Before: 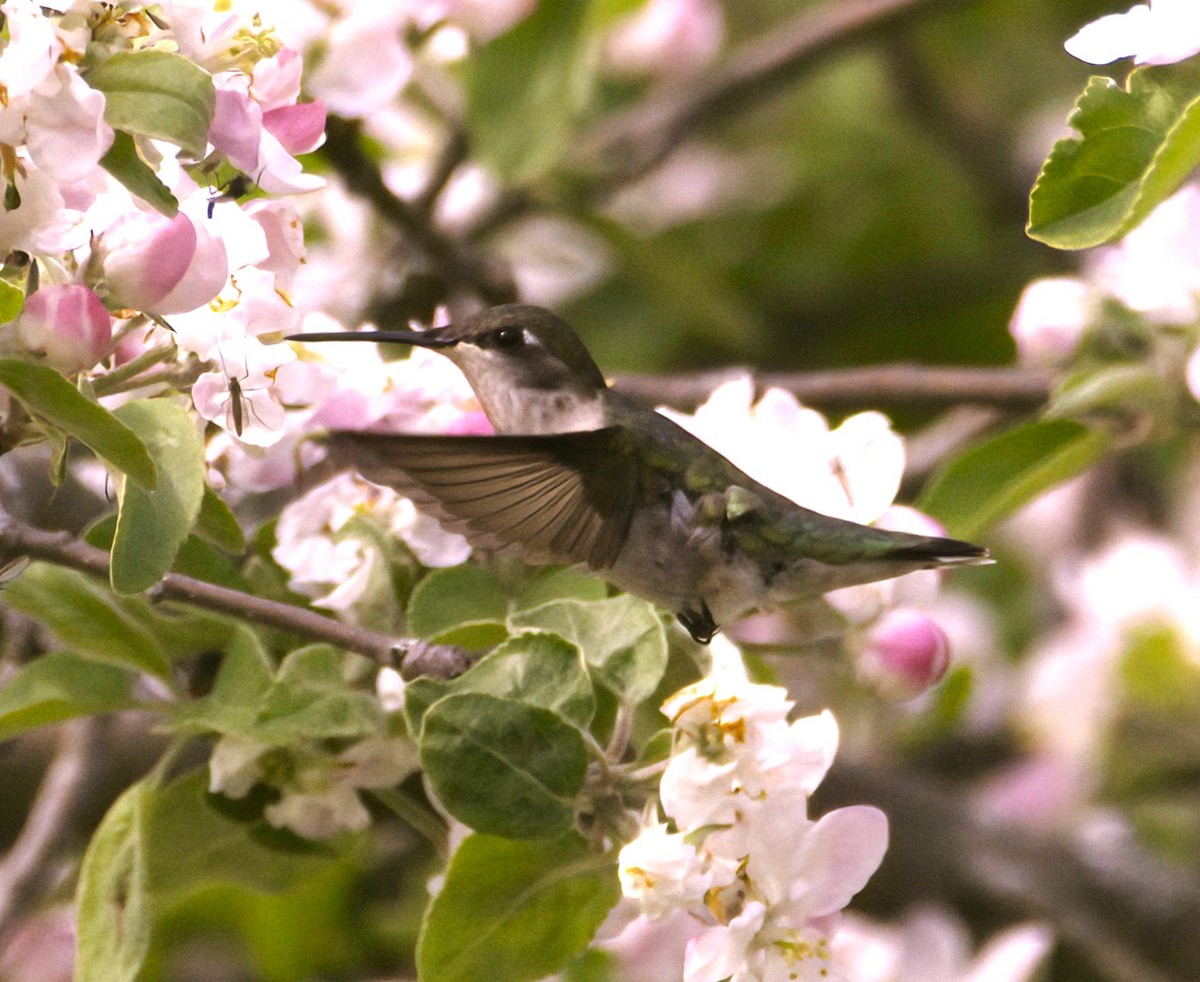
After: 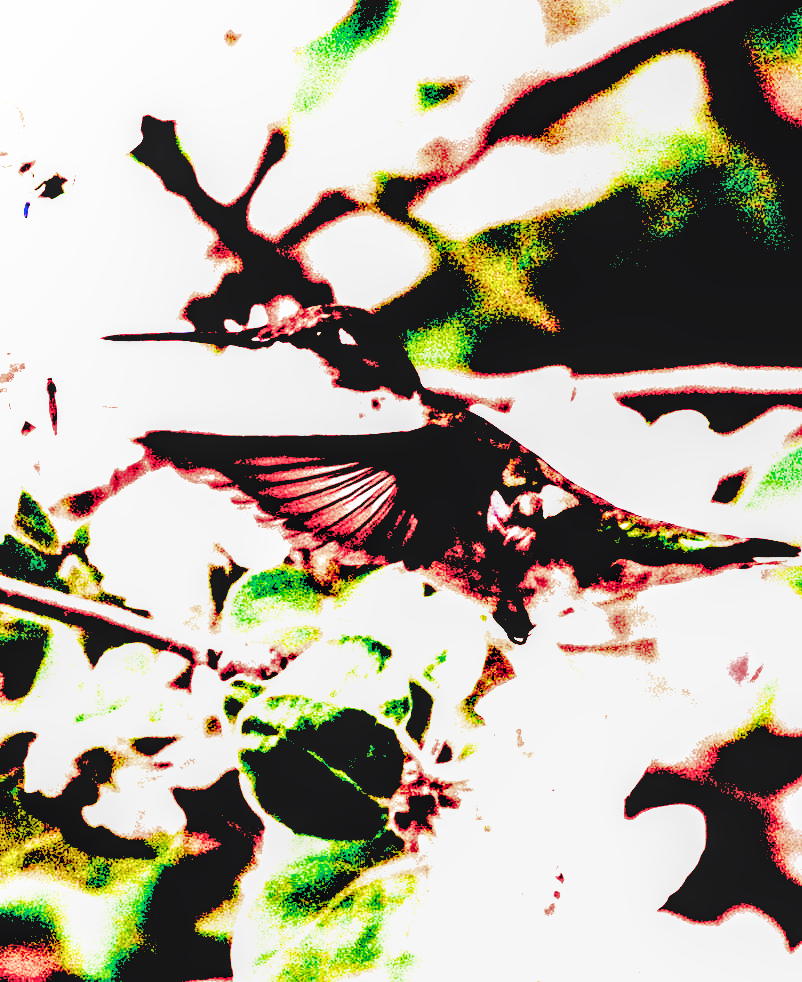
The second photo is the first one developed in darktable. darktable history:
crop: left 15.375%, right 17.734%
exposure: black level correction 0.098, exposure 3.09 EV, compensate highlight preservation false
local contrast: on, module defaults
filmic rgb: black relative exposure -7.65 EV, white relative exposure 4.56 EV, threshold 5.94 EV, hardness 3.61, contrast 0.99, color science v6 (2022), enable highlight reconstruction true
shadows and highlights: shadows 9.77, white point adjustment 0.881, highlights -38.7
color balance rgb: perceptual saturation grading › global saturation 25.333%, perceptual saturation grading › highlights -50.191%, perceptual saturation grading › shadows 30.989%, global vibrance 20%
